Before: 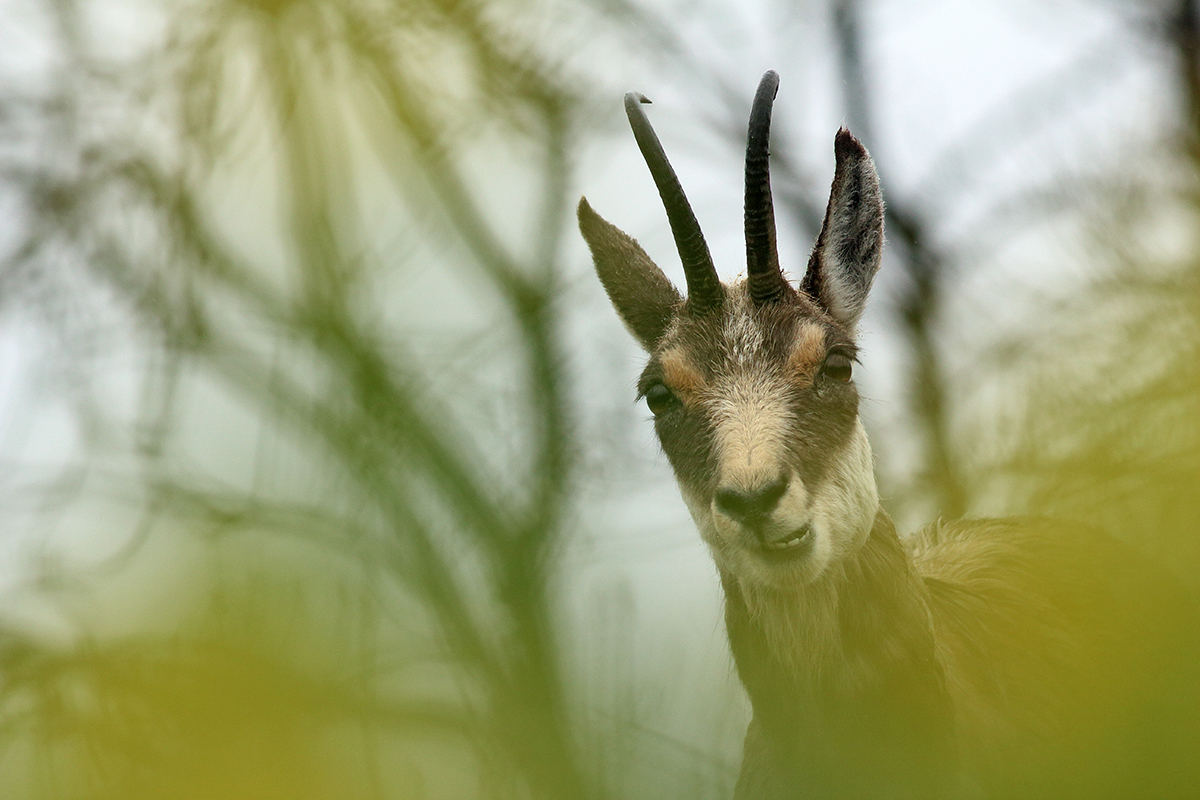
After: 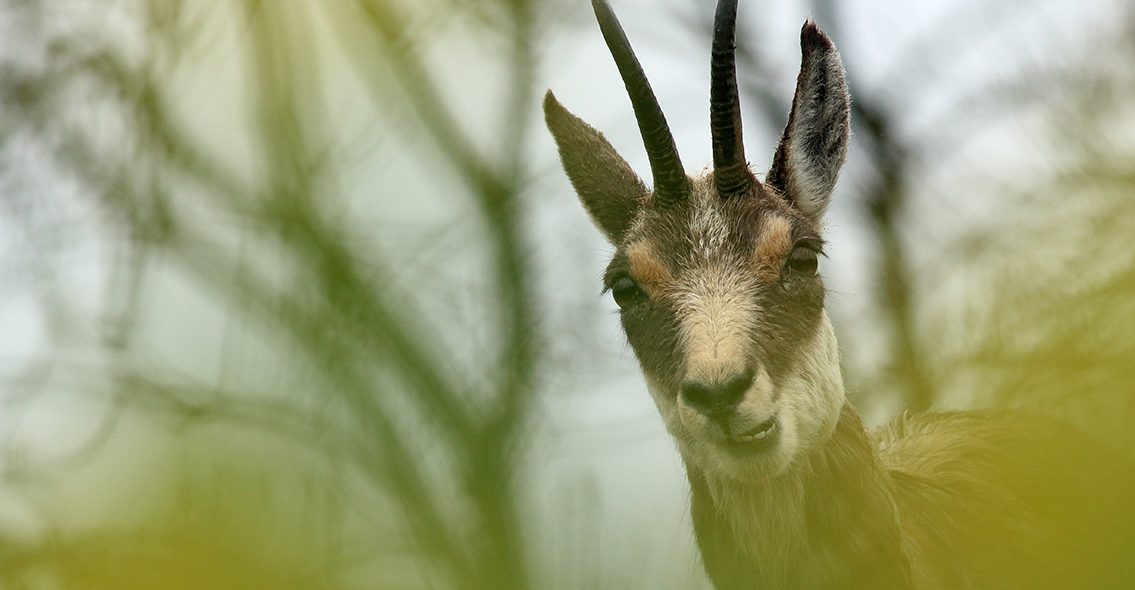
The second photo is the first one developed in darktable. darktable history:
crop and rotate: left 2.88%, top 13.53%, right 2.534%, bottom 12.618%
